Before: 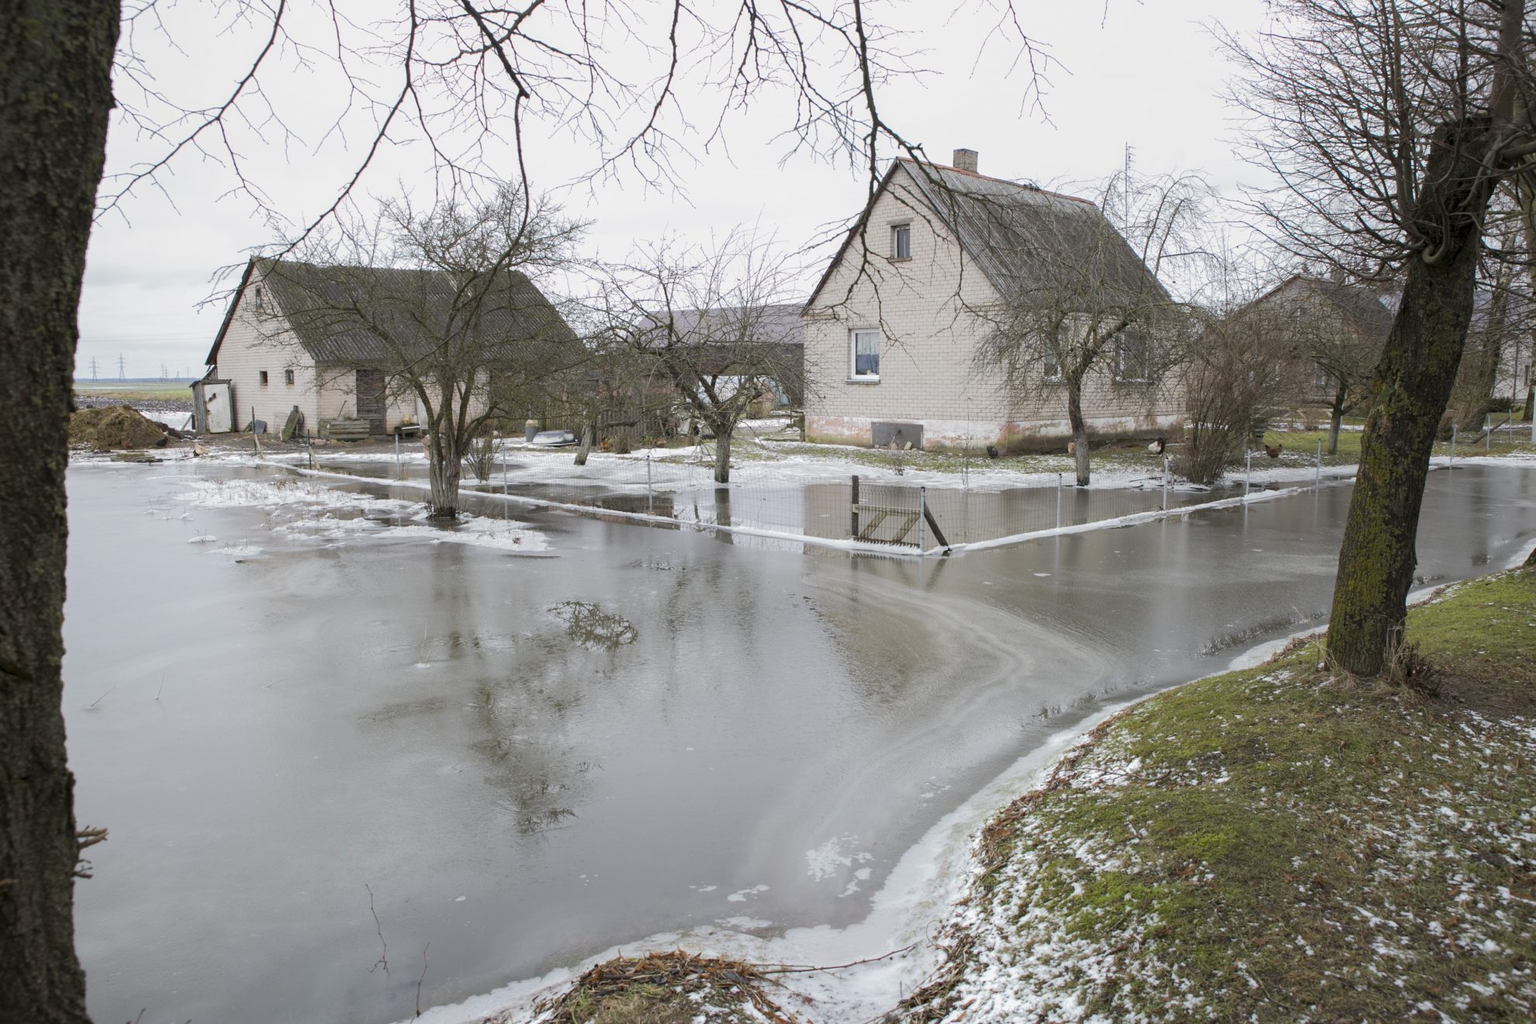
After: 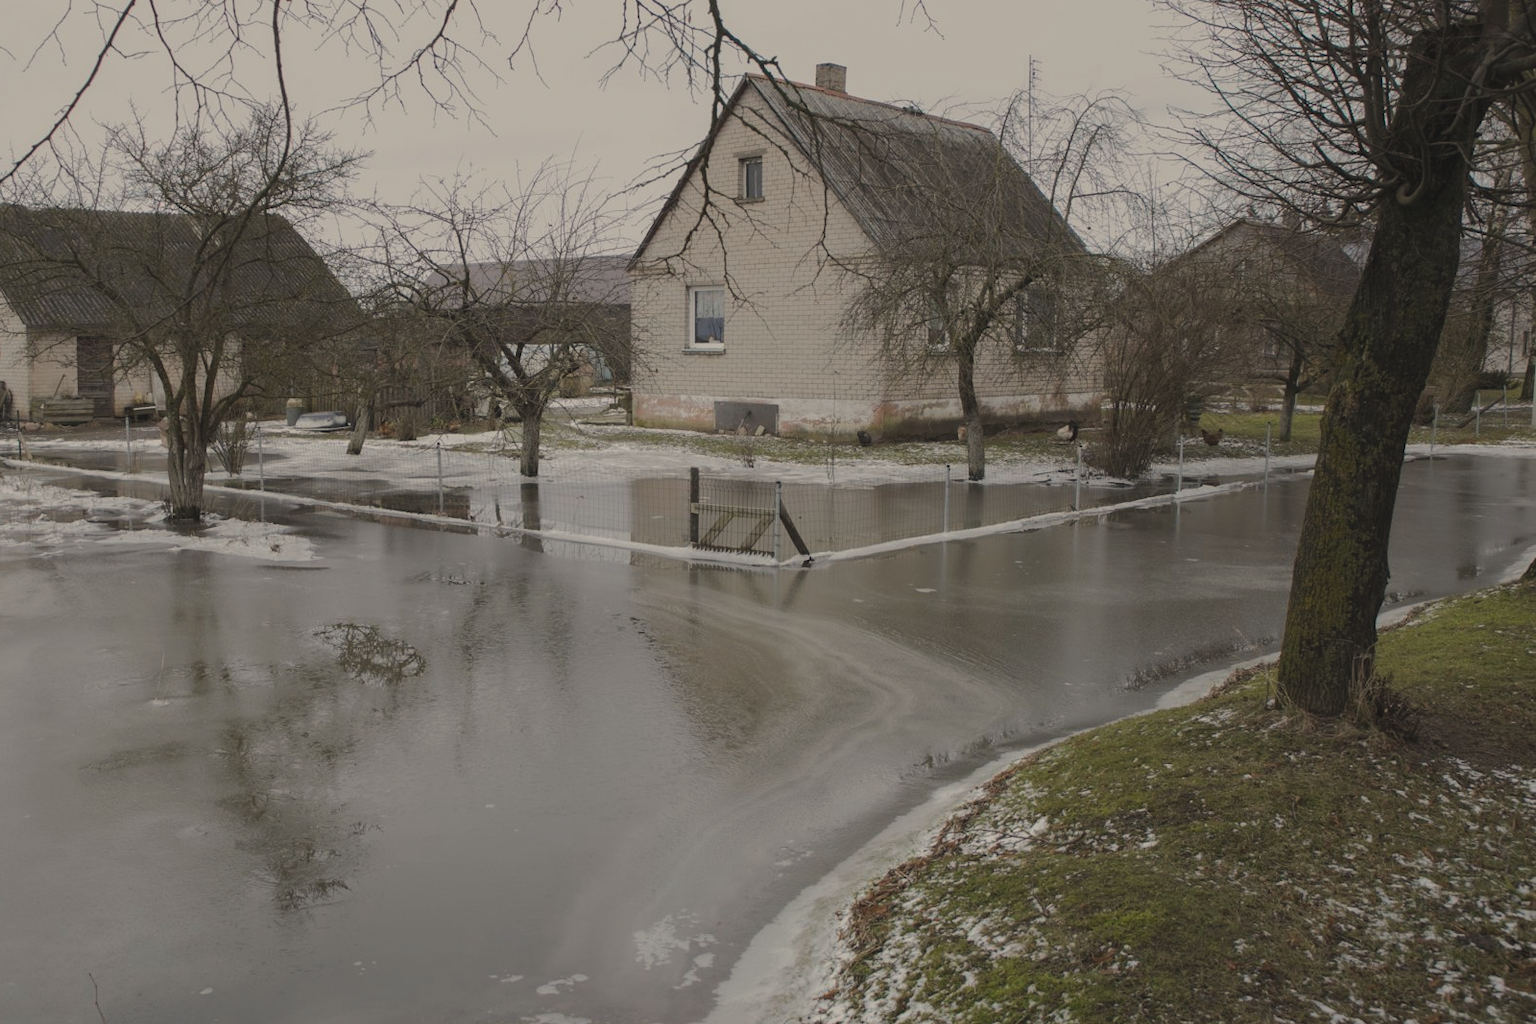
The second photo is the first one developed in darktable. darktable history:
crop: left 19.159%, top 9.58%, bottom 9.58%
exposure: black level correction -0.016, exposure -1.018 EV, compensate highlight preservation false
white balance: red 1.045, blue 0.932
